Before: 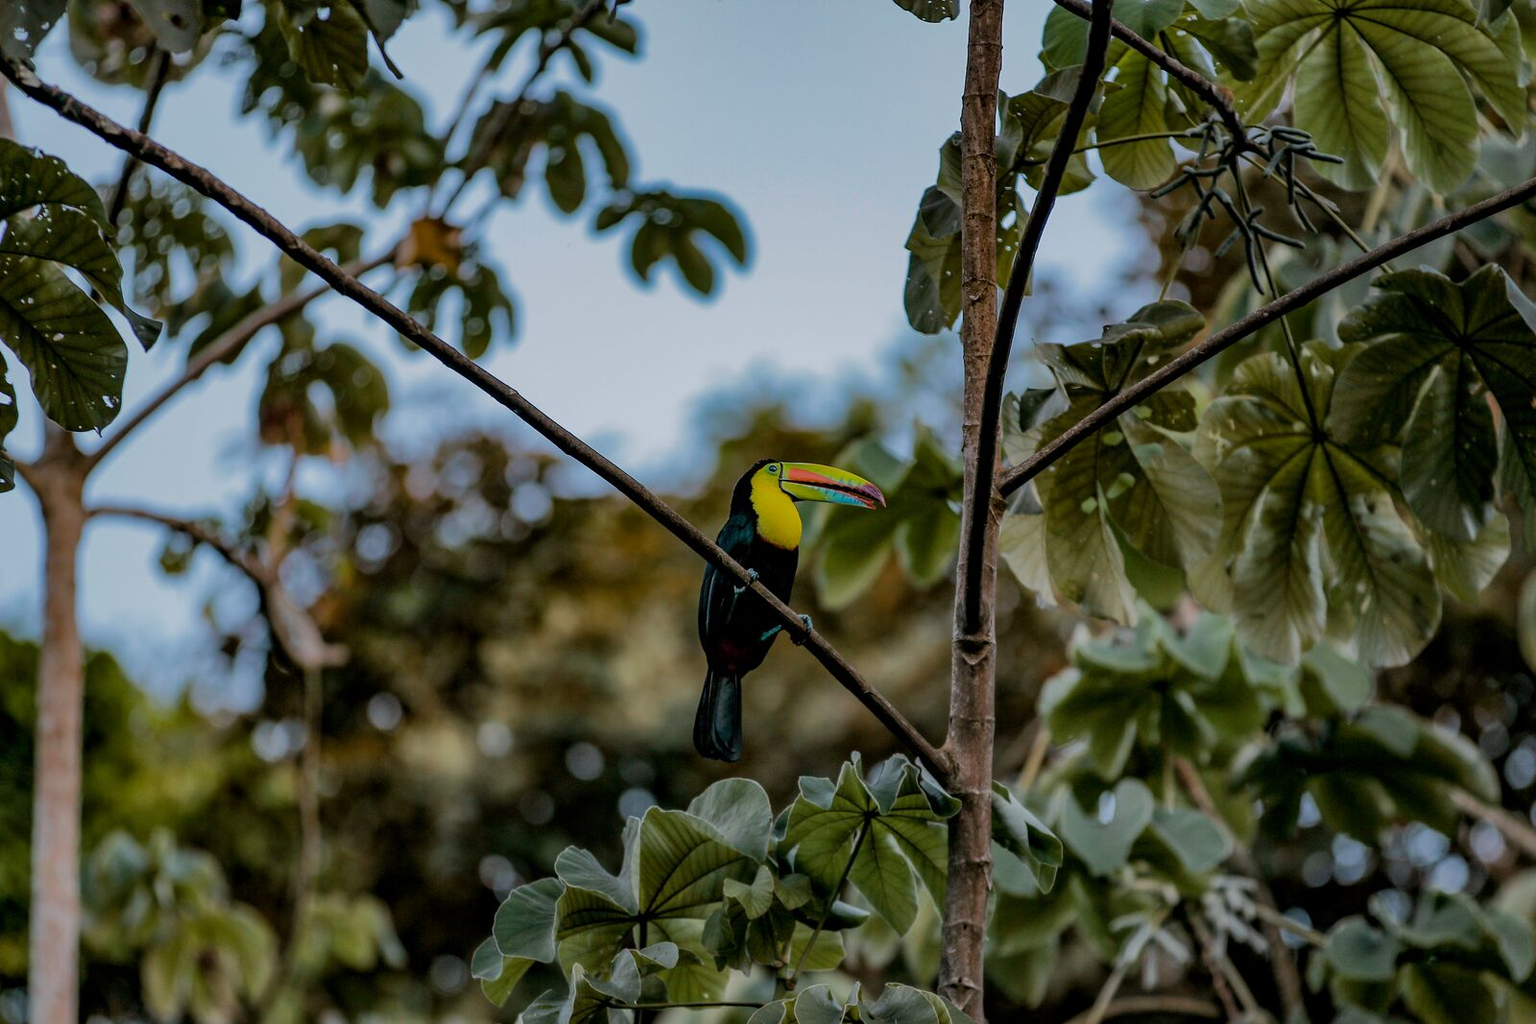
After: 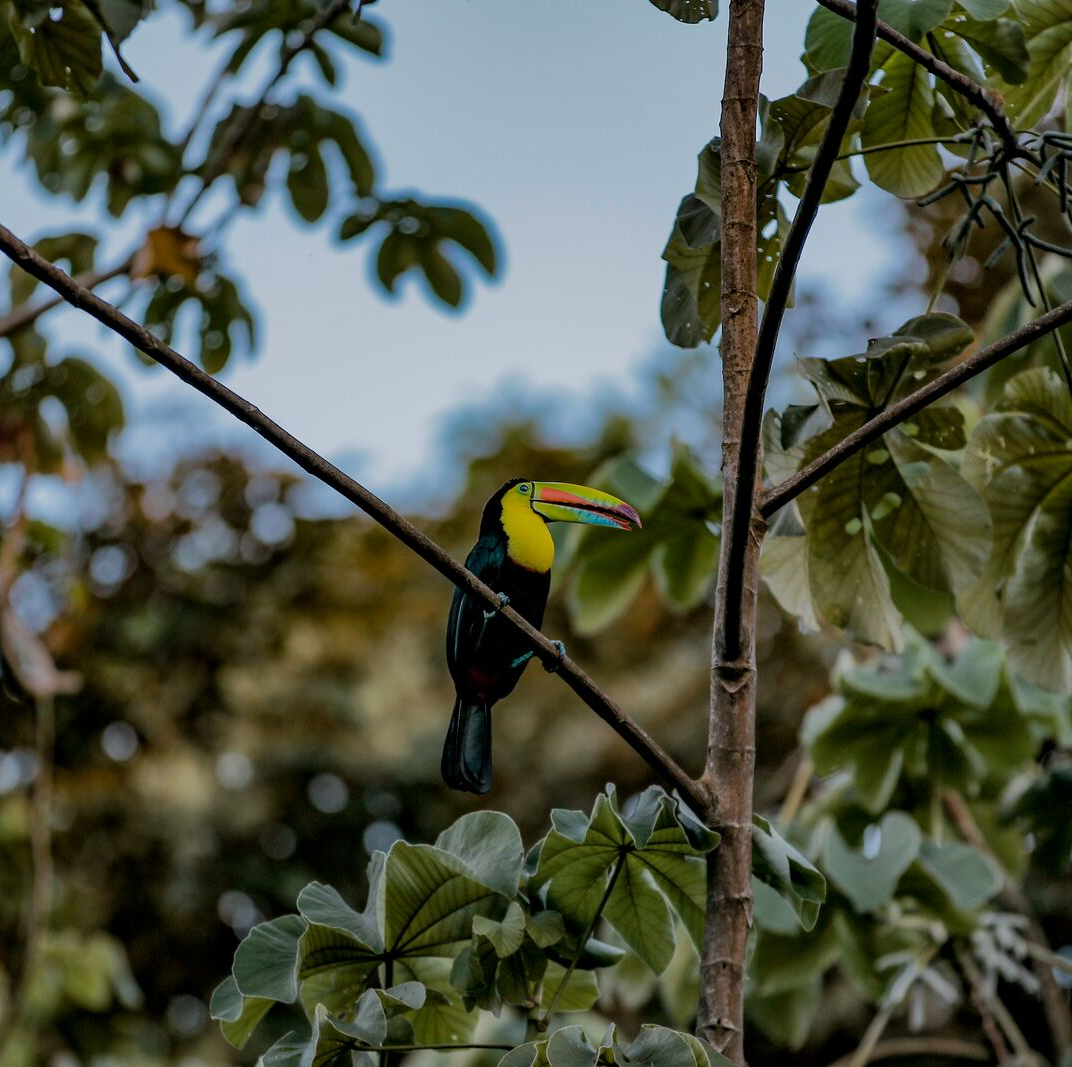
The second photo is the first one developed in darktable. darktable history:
crop and rotate: left 17.622%, right 15.32%
